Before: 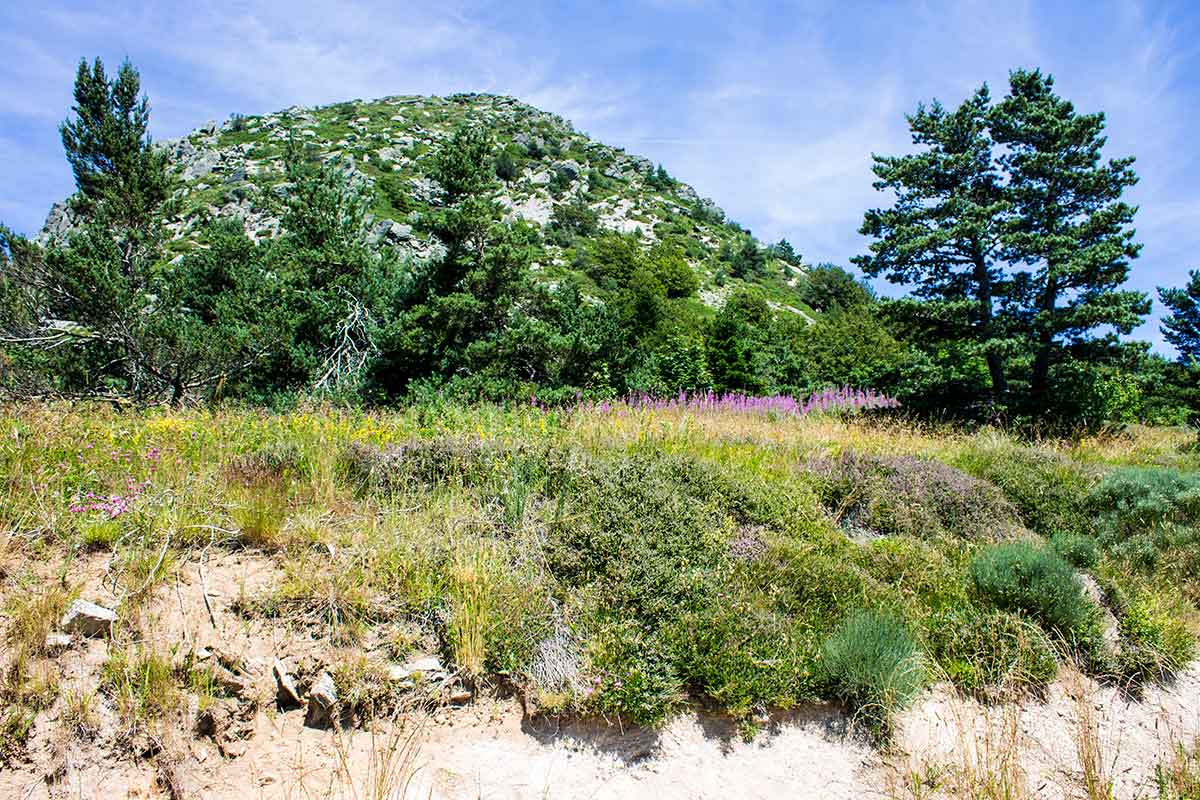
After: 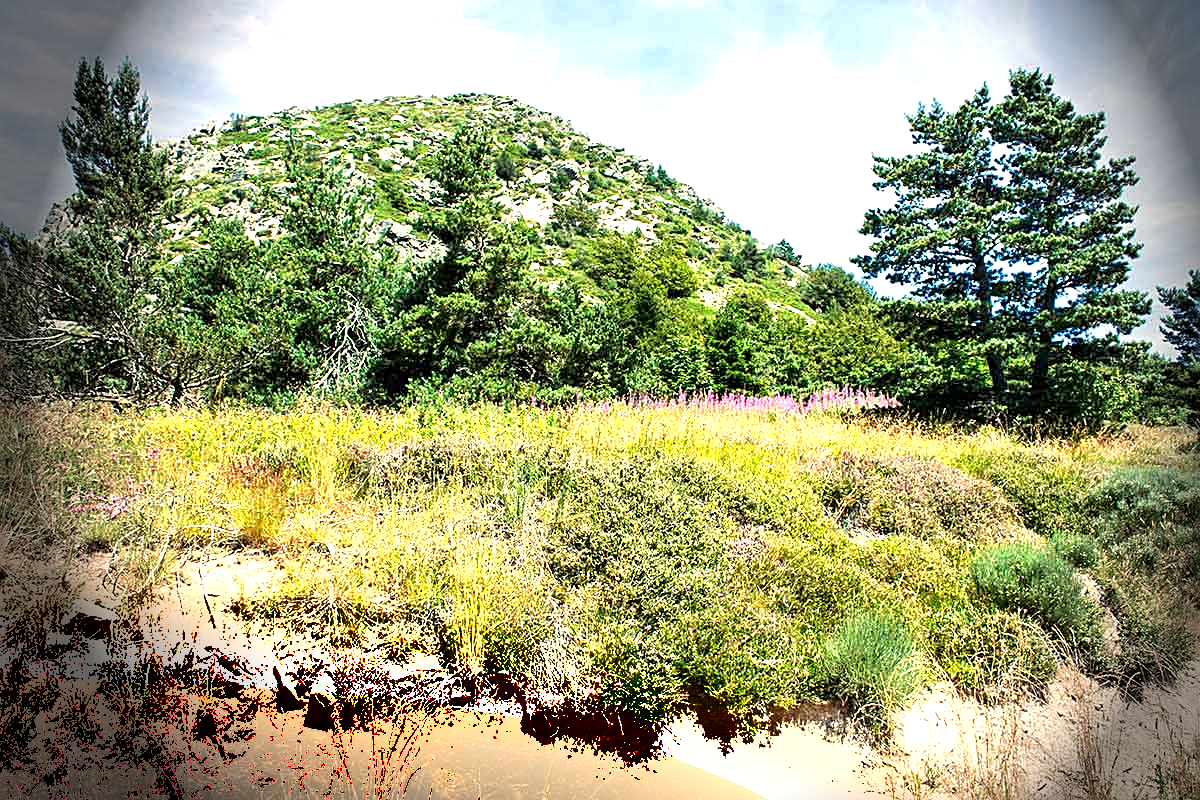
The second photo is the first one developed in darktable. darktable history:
vignetting: fall-off start 76.42%, fall-off radius 27.36%, brightness -0.872, center (0.037, -0.09), width/height ratio 0.971
white balance: red 1.123, blue 0.83
sharpen: on, module defaults
exposure: exposure 1.16 EV, compensate exposure bias true, compensate highlight preservation false
shadows and highlights: radius 331.84, shadows 53.55, highlights -100, compress 94.63%, highlights color adjustment 73.23%, soften with gaussian
